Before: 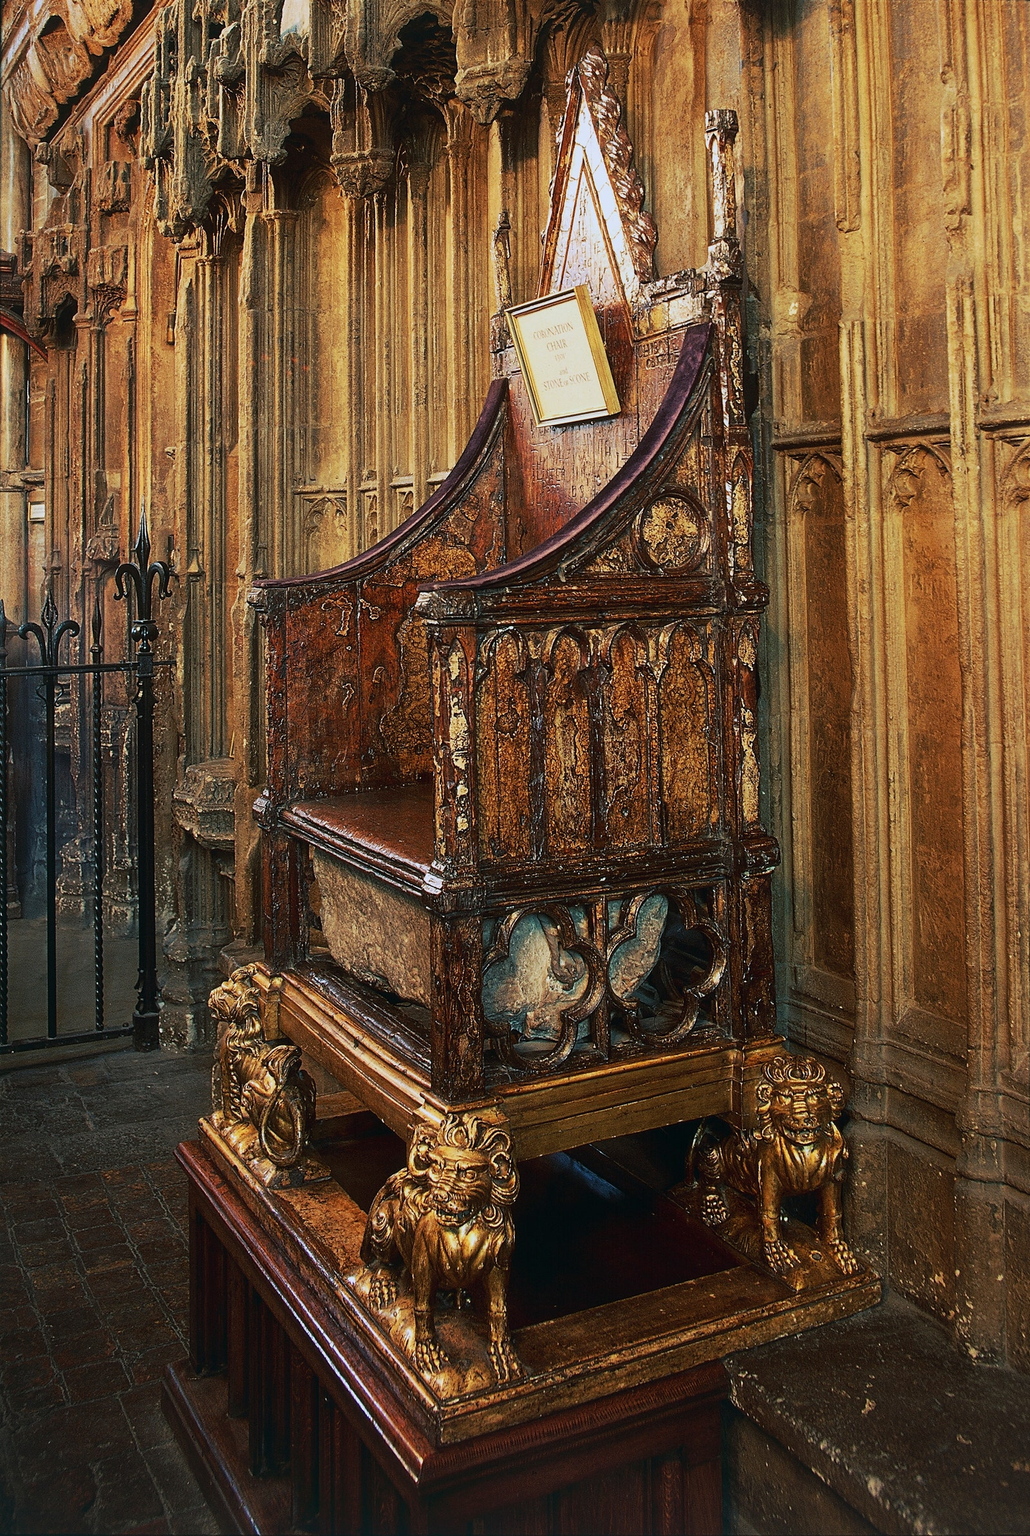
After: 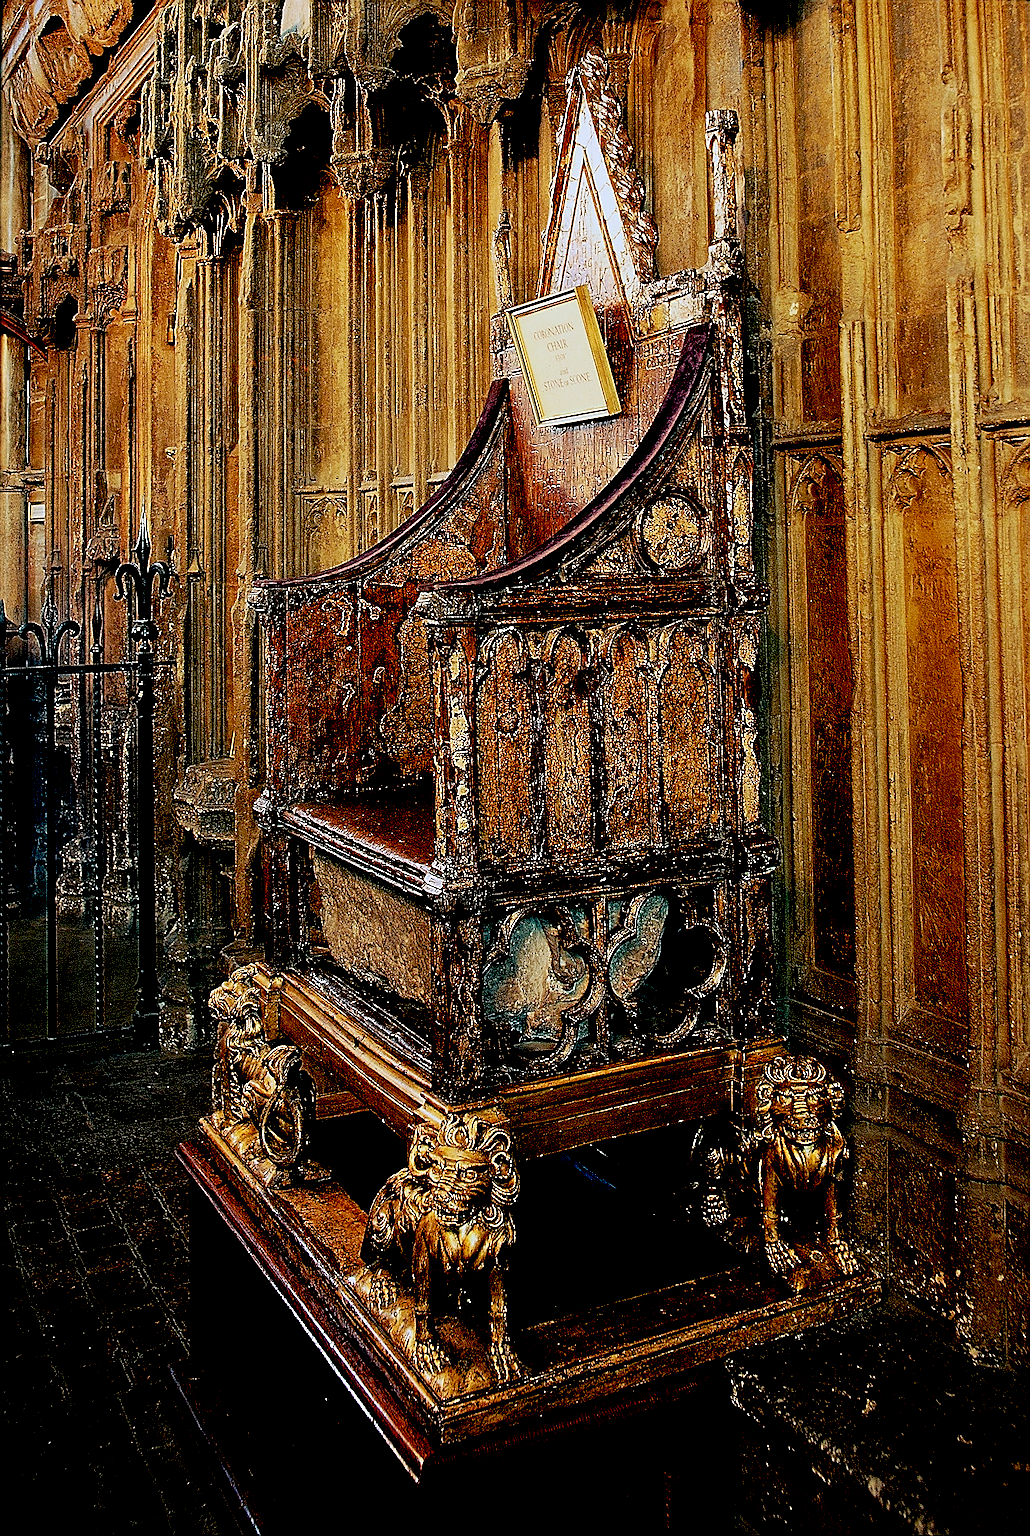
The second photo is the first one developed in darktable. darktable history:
sharpen: radius 1.385, amount 1.244, threshold 0.735
tone equalizer: on, module defaults
exposure: black level correction 0.048, exposure 0.013 EV, compensate highlight preservation false
